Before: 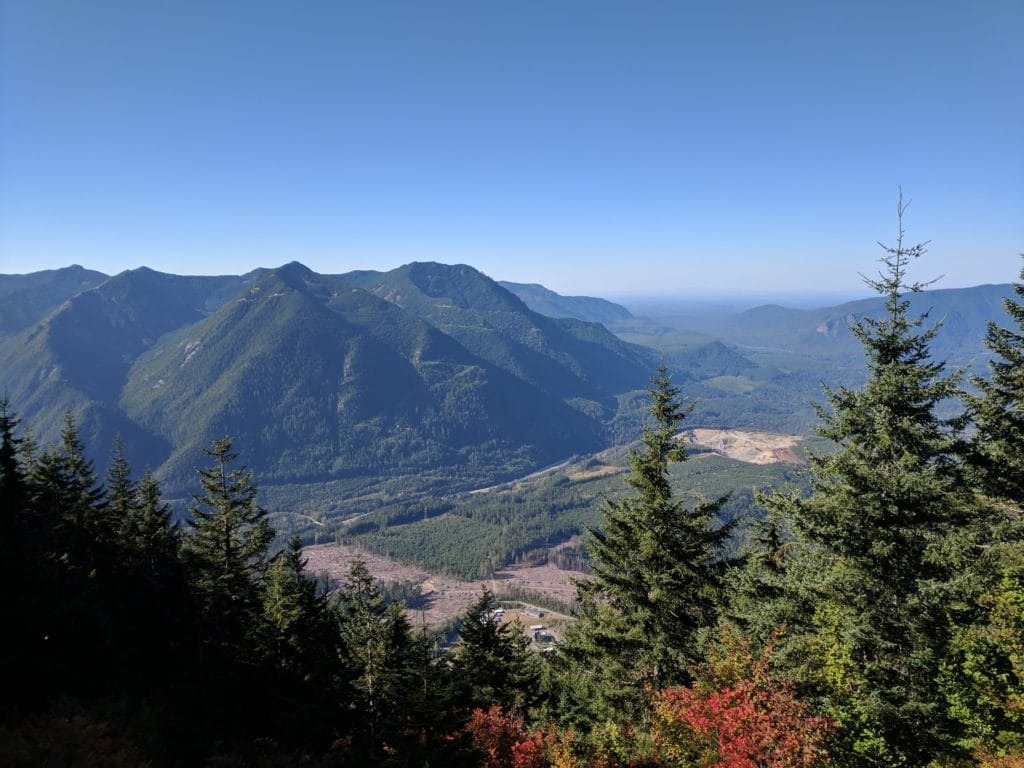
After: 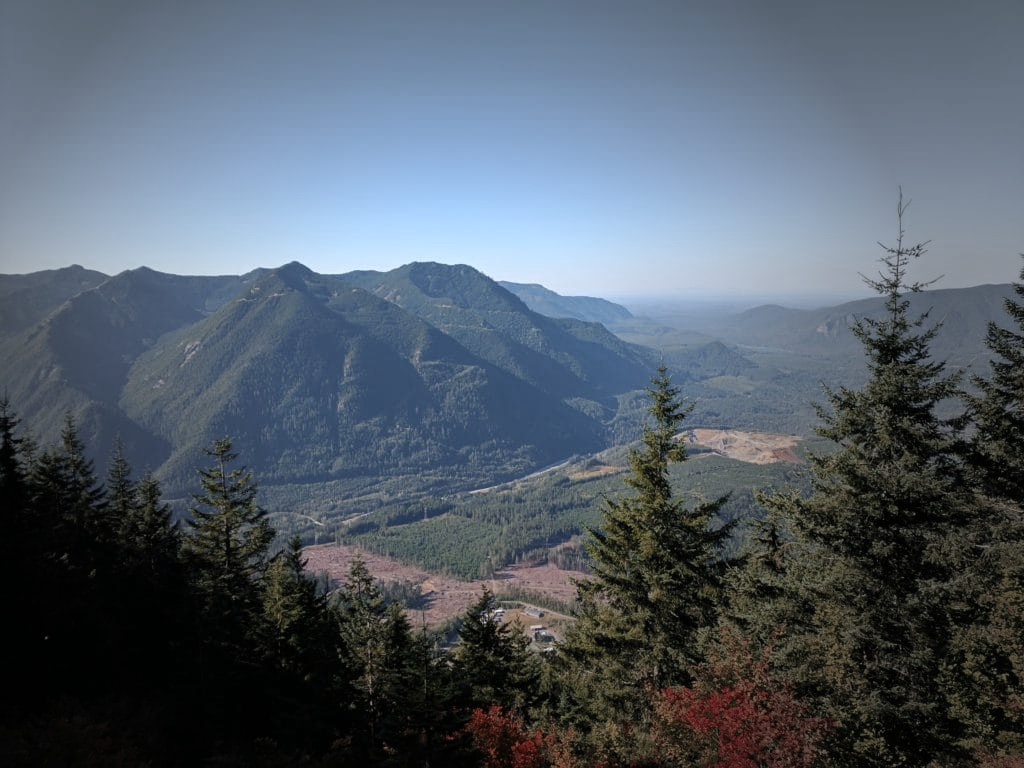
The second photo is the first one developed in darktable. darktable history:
vignetting: fall-off start 33.76%, fall-off radius 64.94%, brightness -0.575, center (-0.12, -0.002), width/height ratio 0.959
tone equalizer: on, module defaults
fill light: on, module defaults
color zones: curves: ch0 [(0, 0.299) (0.25, 0.383) (0.456, 0.352) (0.736, 0.571)]; ch1 [(0, 0.63) (0.151, 0.568) (0.254, 0.416) (0.47, 0.558) (0.732, 0.37) (0.909, 0.492)]; ch2 [(0.004, 0.604) (0.158, 0.443) (0.257, 0.403) (0.761, 0.468)]
